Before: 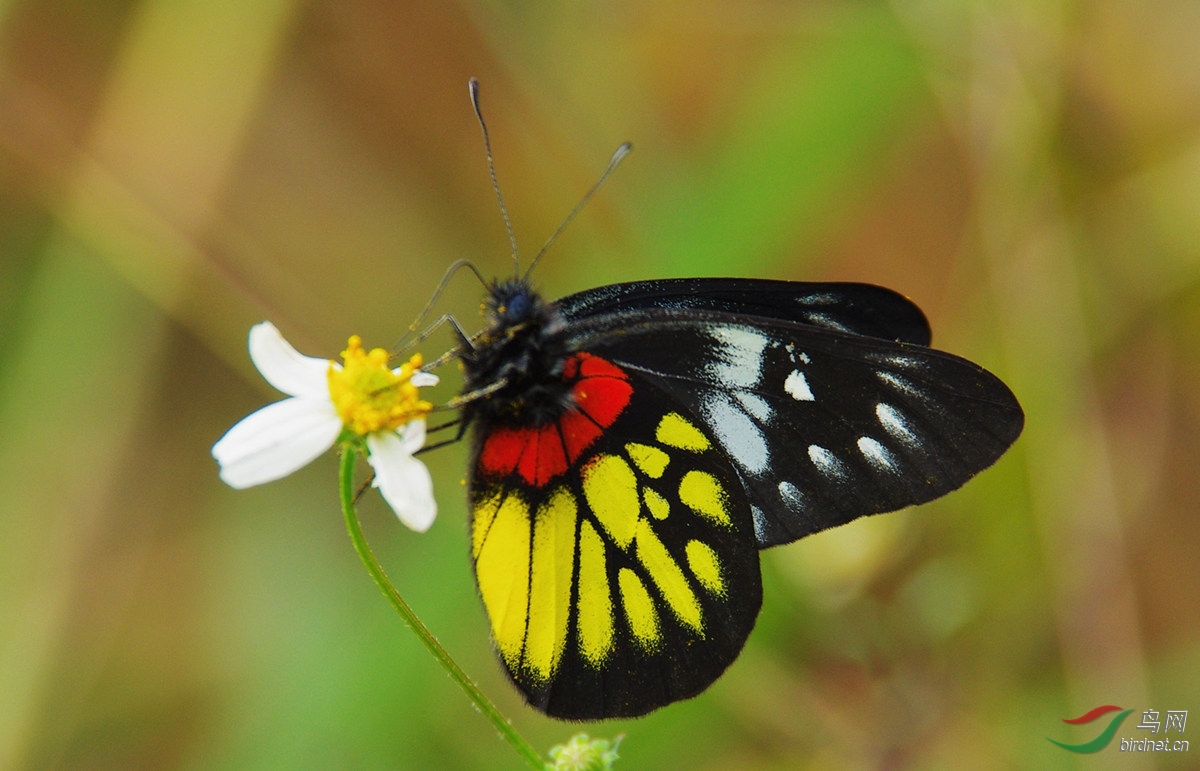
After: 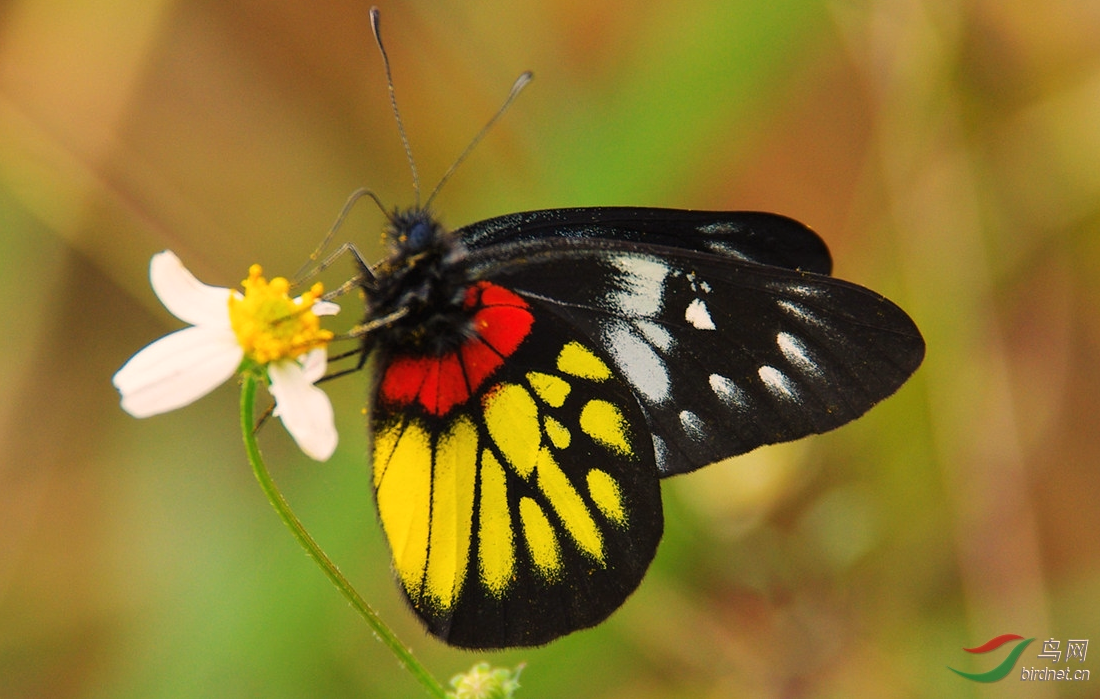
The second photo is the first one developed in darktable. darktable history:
crop and rotate: left 8.262%, top 9.226%
white balance: red 1.127, blue 0.943
